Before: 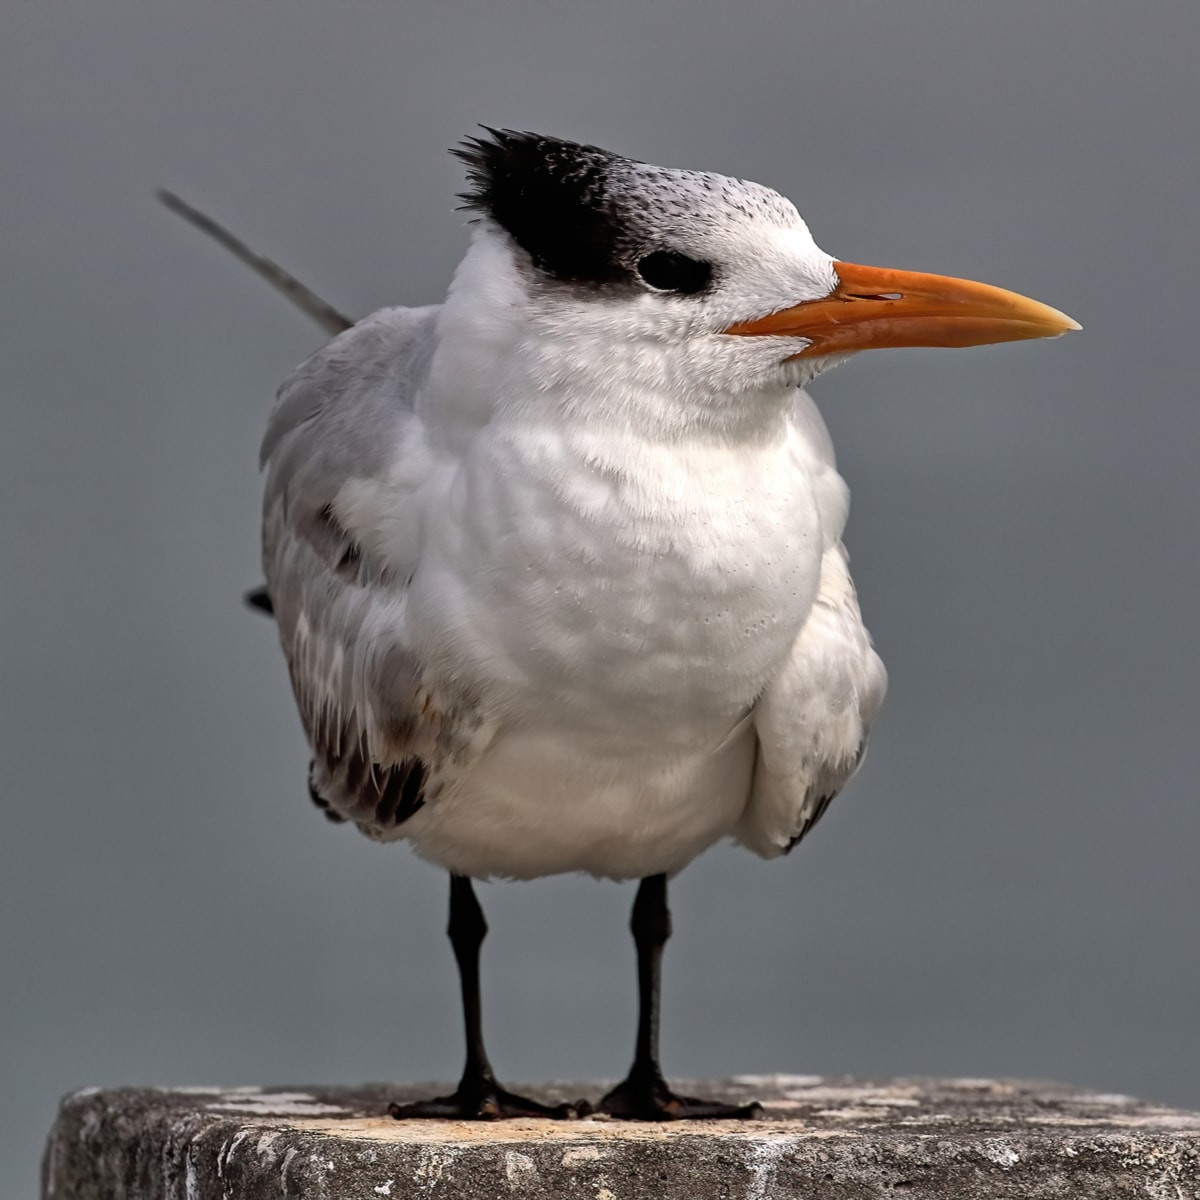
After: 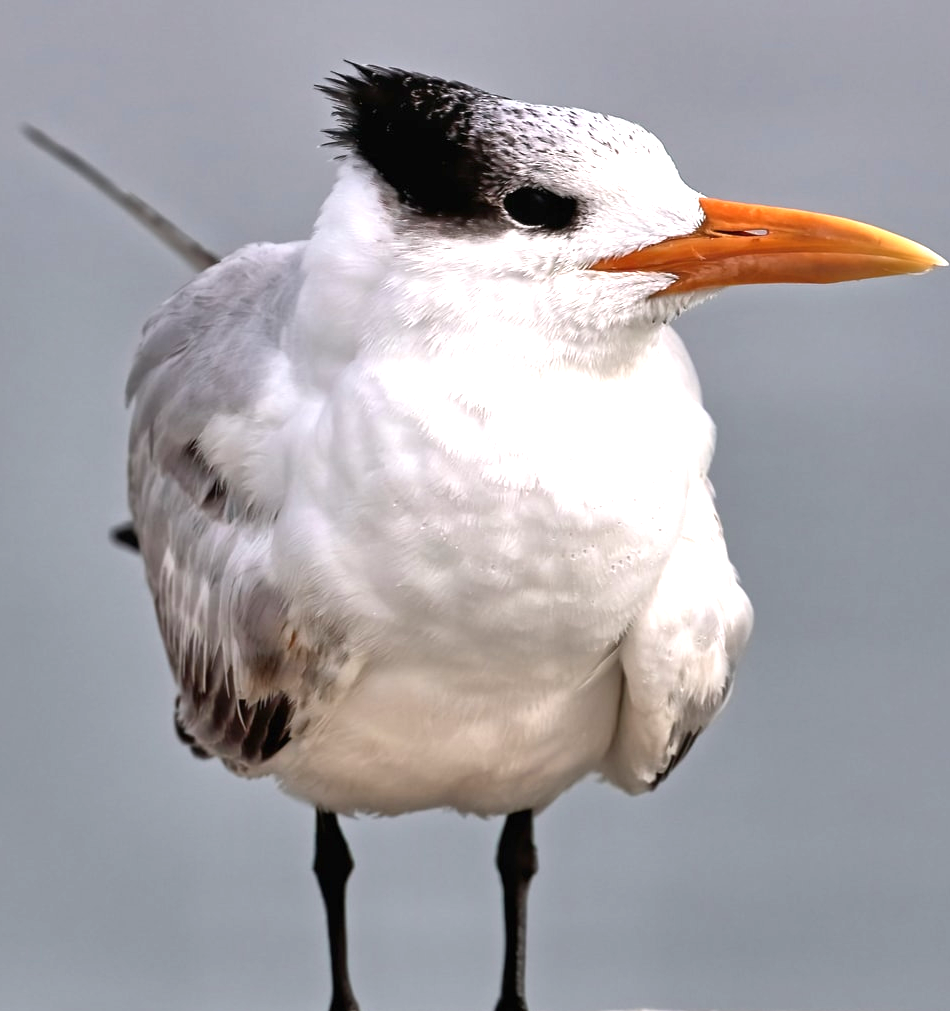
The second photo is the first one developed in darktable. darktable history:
crop: left 11.225%, top 5.381%, right 9.565%, bottom 10.314%
white balance: red 1.004, blue 1.024
exposure: black level correction 0, exposure 1.1 EV, compensate highlight preservation false
